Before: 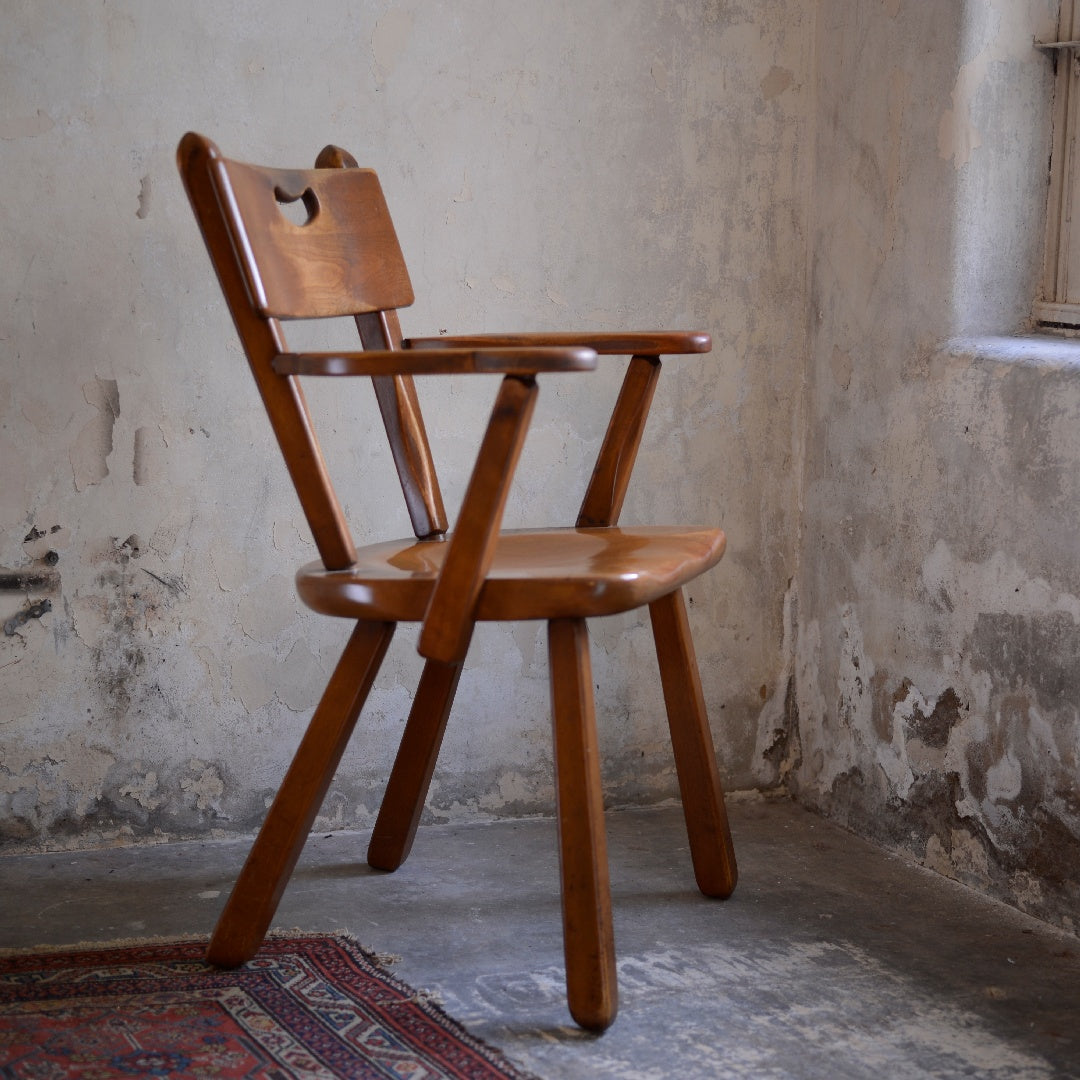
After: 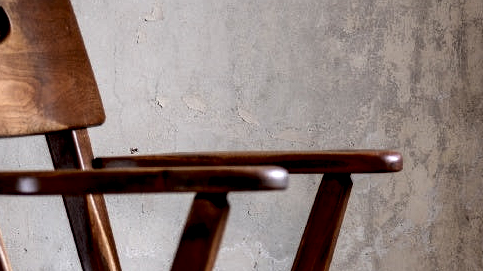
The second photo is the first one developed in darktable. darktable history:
crop: left 28.64%, top 16.832%, right 26.637%, bottom 58.055%
local contrast: shadows 185%, detail 225%
